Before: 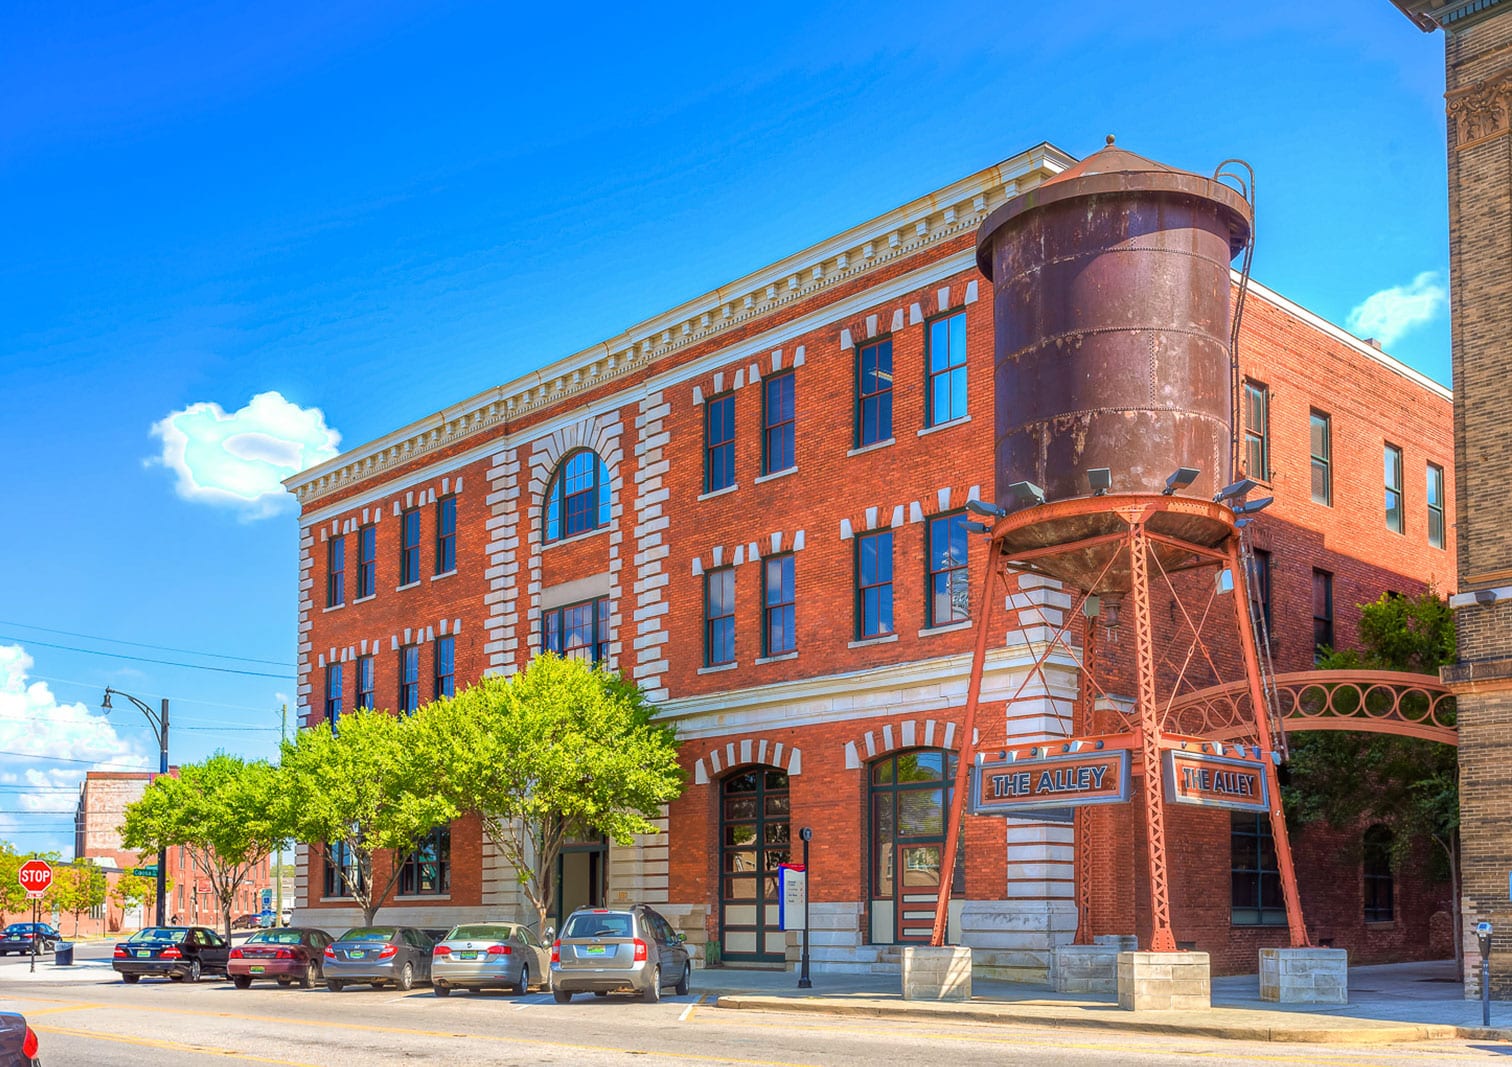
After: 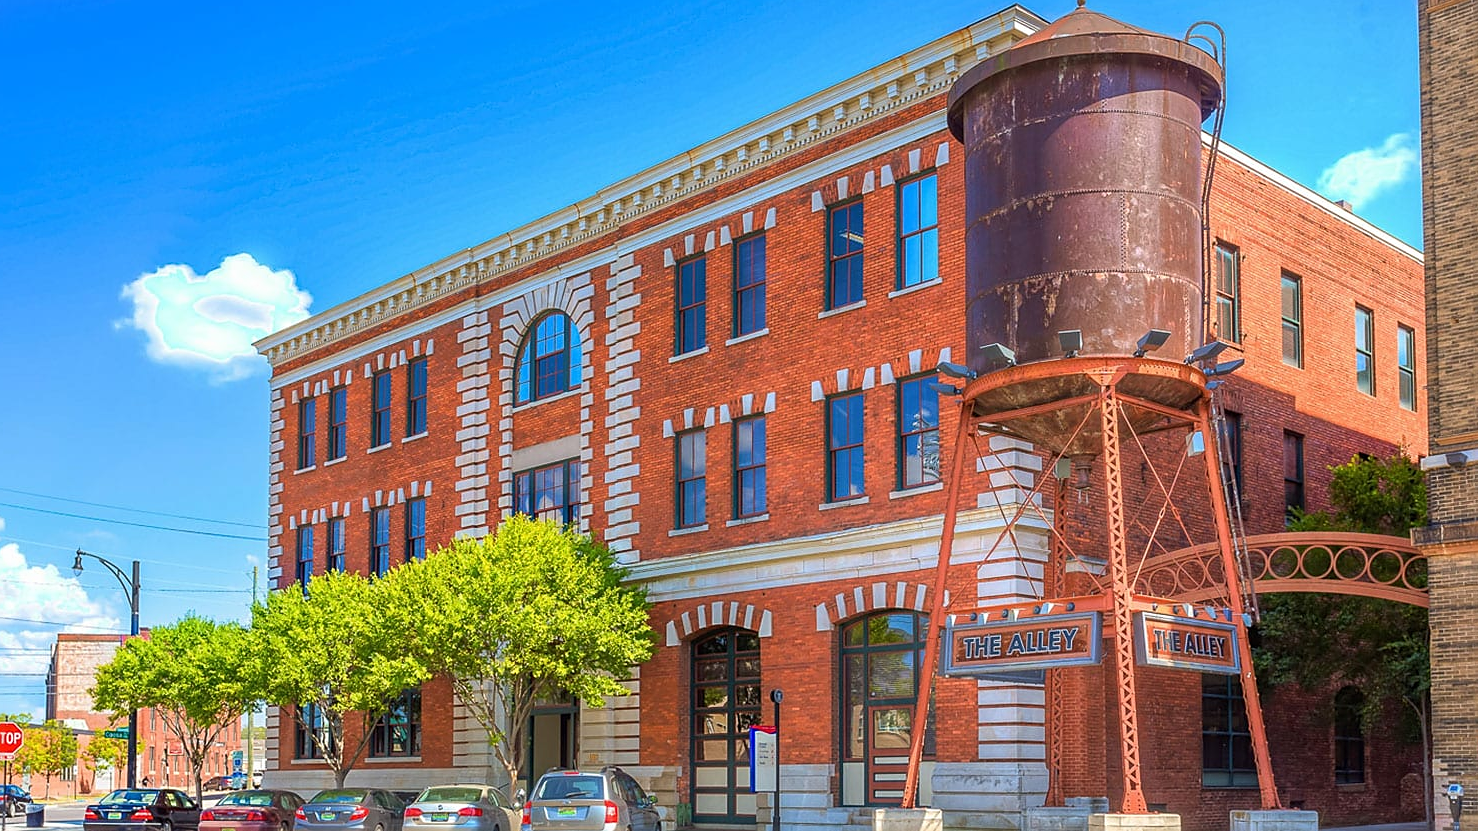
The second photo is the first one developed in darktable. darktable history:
contrast equalizer: y [[0.502, 0.505, 0.512, 0.529, 0.564, 0.588], [0.5 ×6], [0.502, 0.505, 0.512, 0.529, 0.564, 0.588], [0, 0.001, 0.001, 0.004, 0.008, 0.011], [0, 0.001, 0.001, 0.004, 0.008, 0.011]], mix -0.302
sharpen: on, module defaults
crop and rotate: left 1.967%, top 12.951%, right 0.276%, bottom 9.128%
